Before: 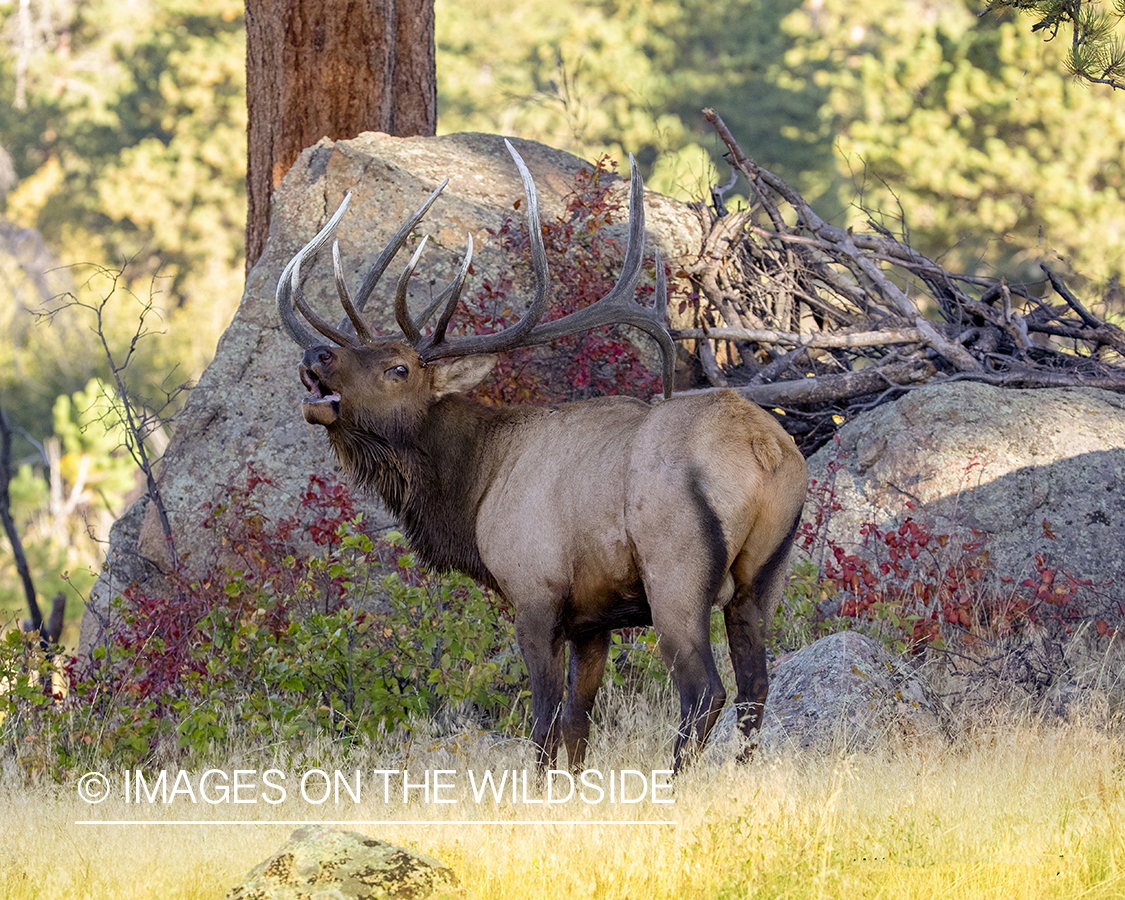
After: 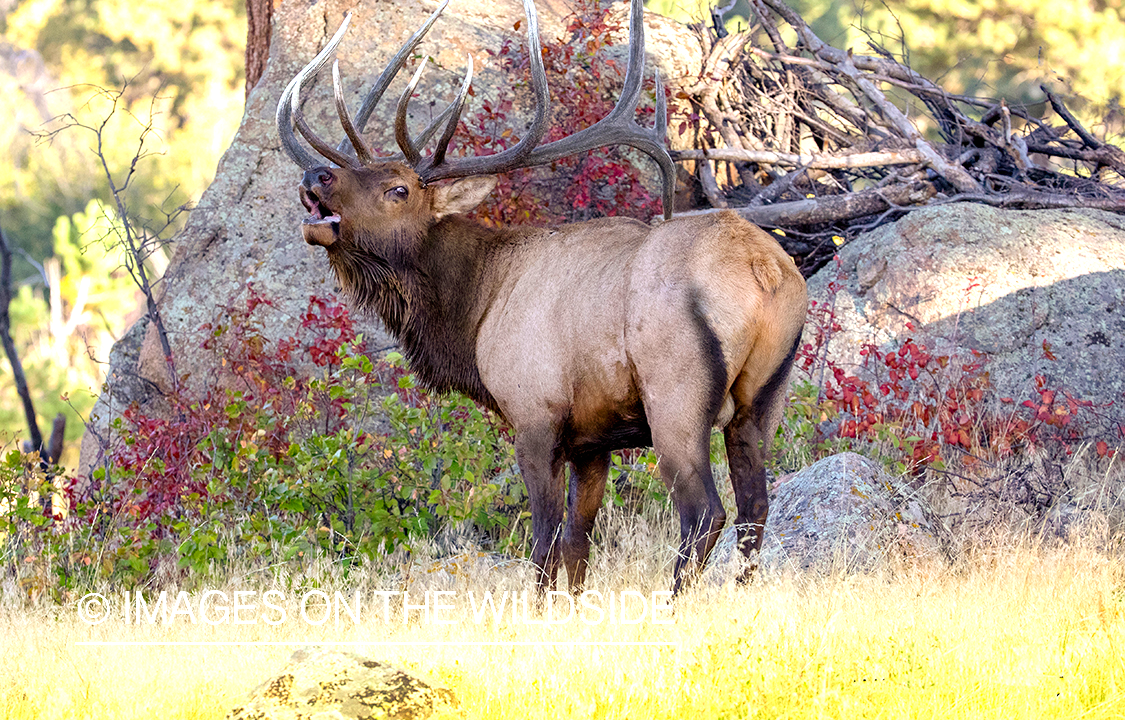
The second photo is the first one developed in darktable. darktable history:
exposure: black level correction 0, exposure 0.698 EV, compensate exposure bias true, compensate highlight preservation false
crop and rotate: top 19.998%
